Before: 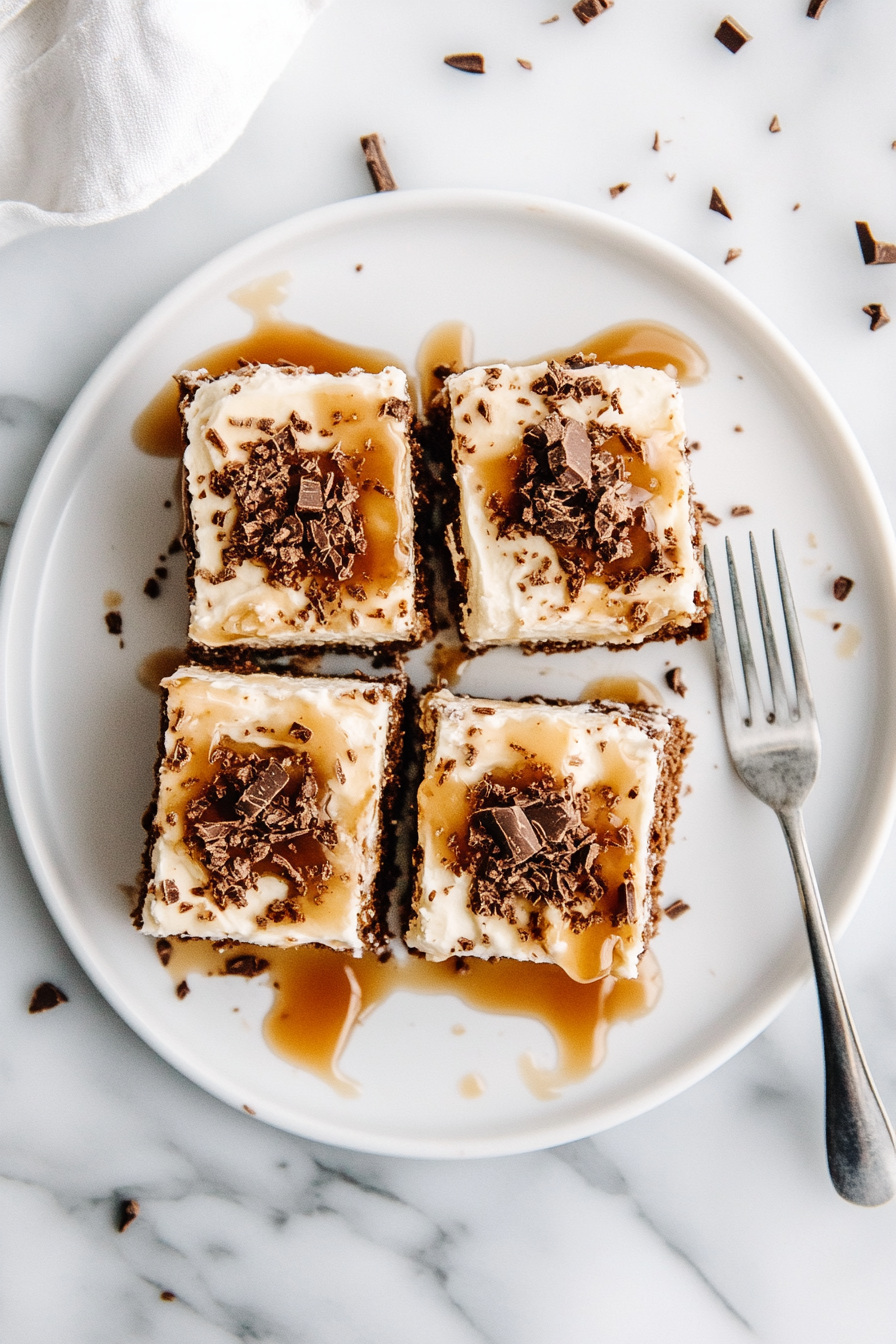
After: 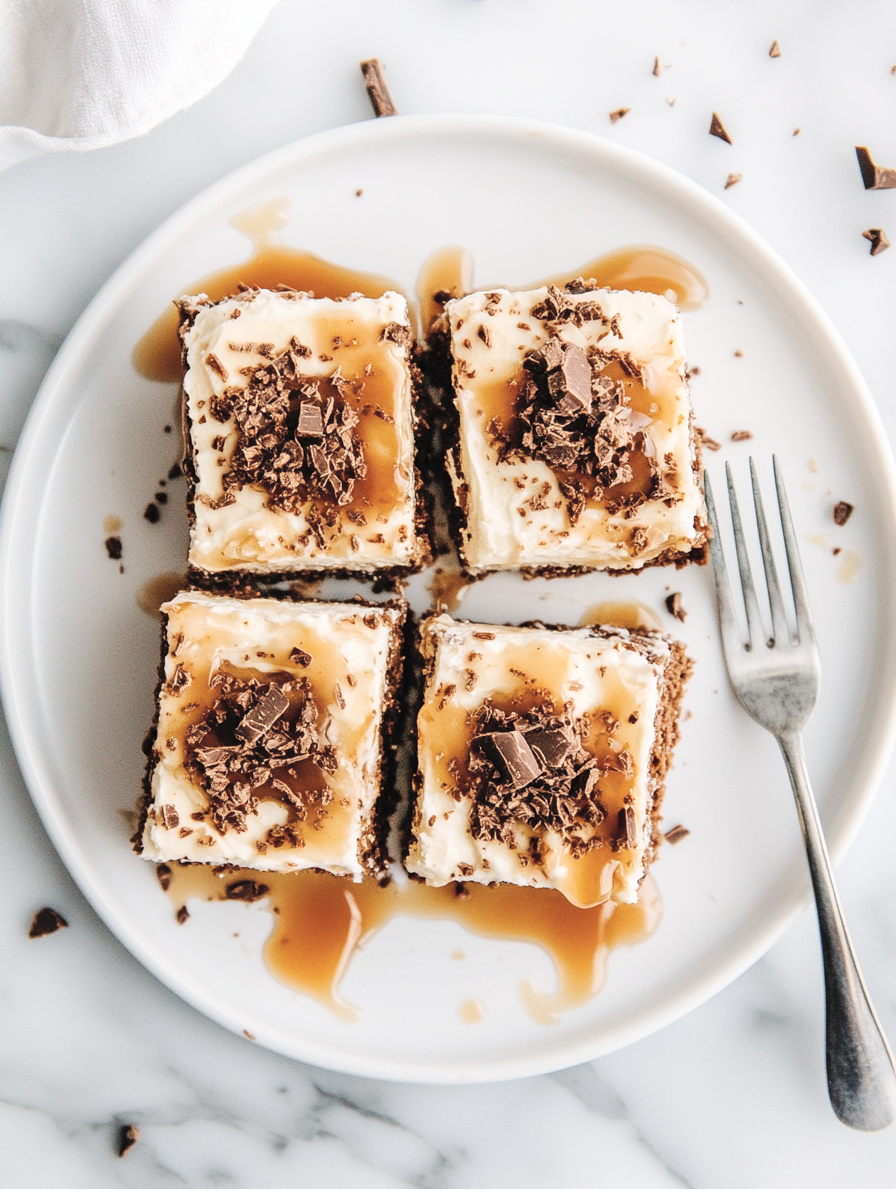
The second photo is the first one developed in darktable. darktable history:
contrast brightness saturation: brightness 0.18, saturation -0.503
crop and rotate: top 5.617%, bottom 5.873%
color correction: highlights b* 0.016, saturation 1.78
